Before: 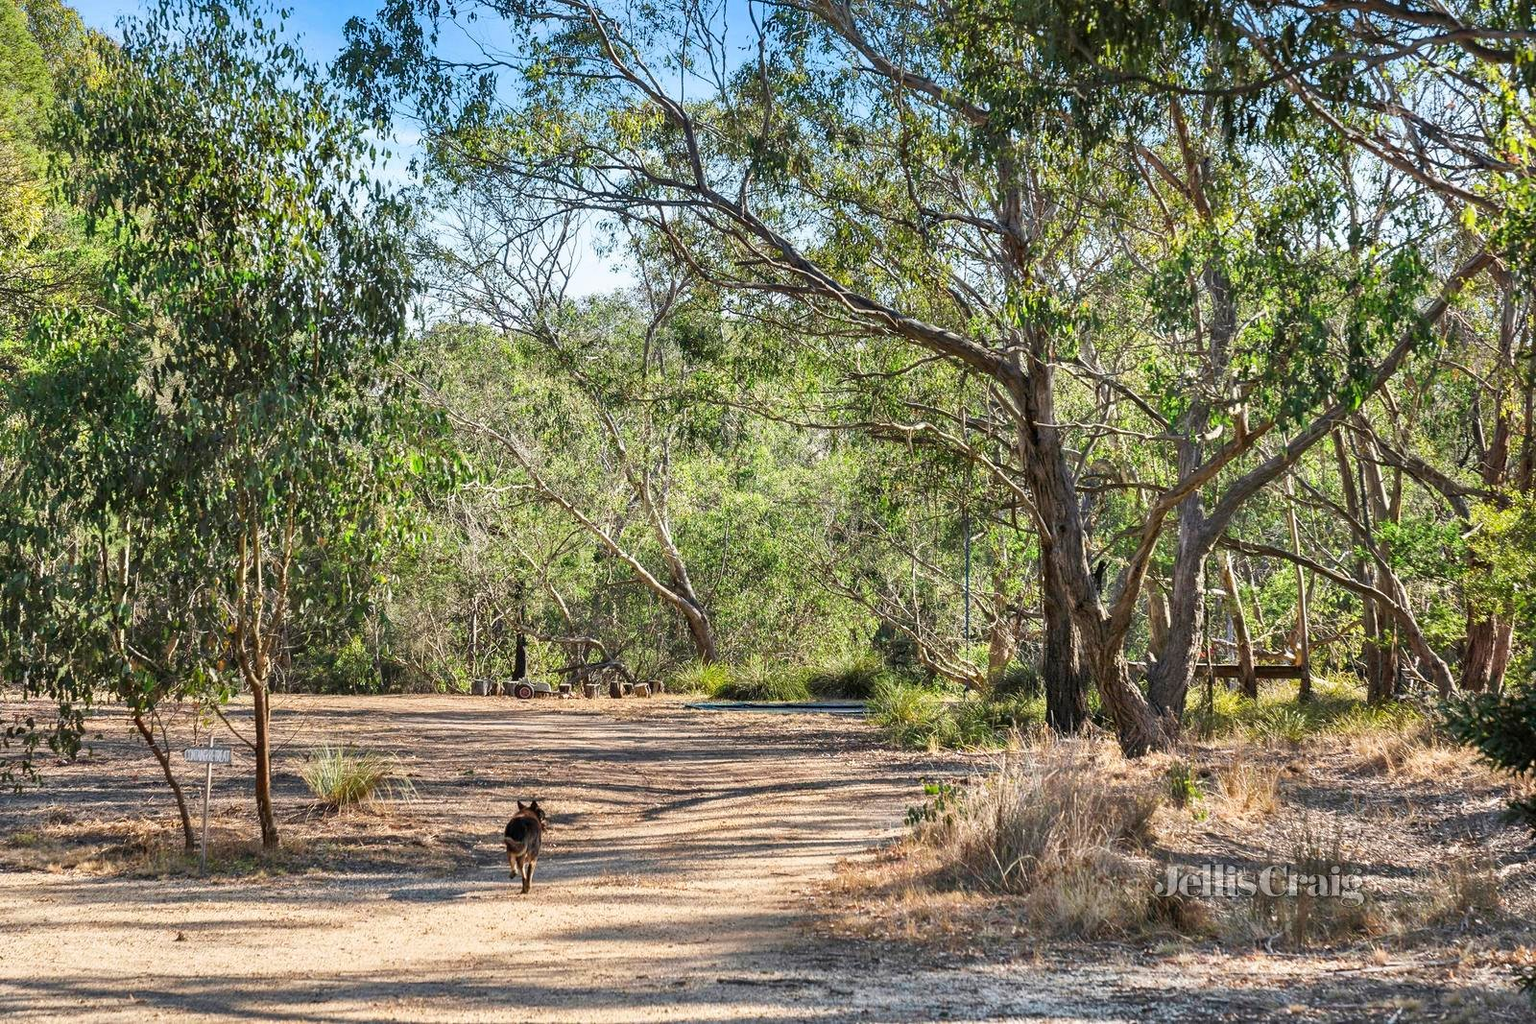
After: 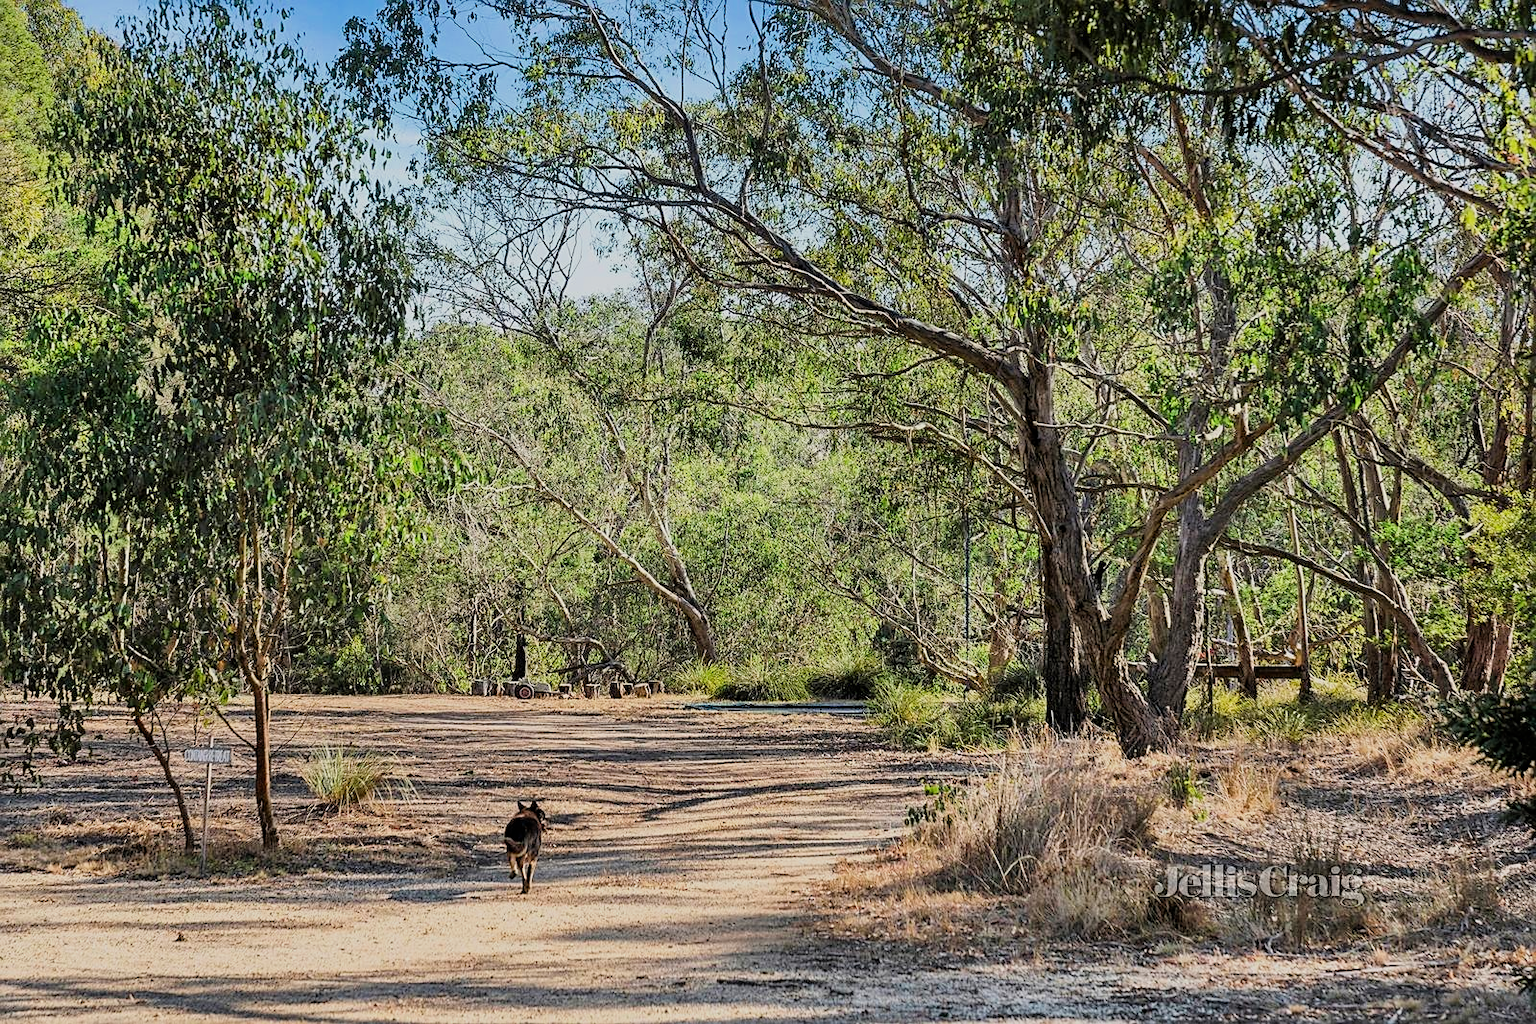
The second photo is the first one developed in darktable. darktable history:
sharpen: amount 0.491
filmic rgb: black relative exposure -7.65 EV, white relative exposure 4.56 EV, hardness 3.61, color science v6 (2022), iterations of high-quality reconstruction 10
